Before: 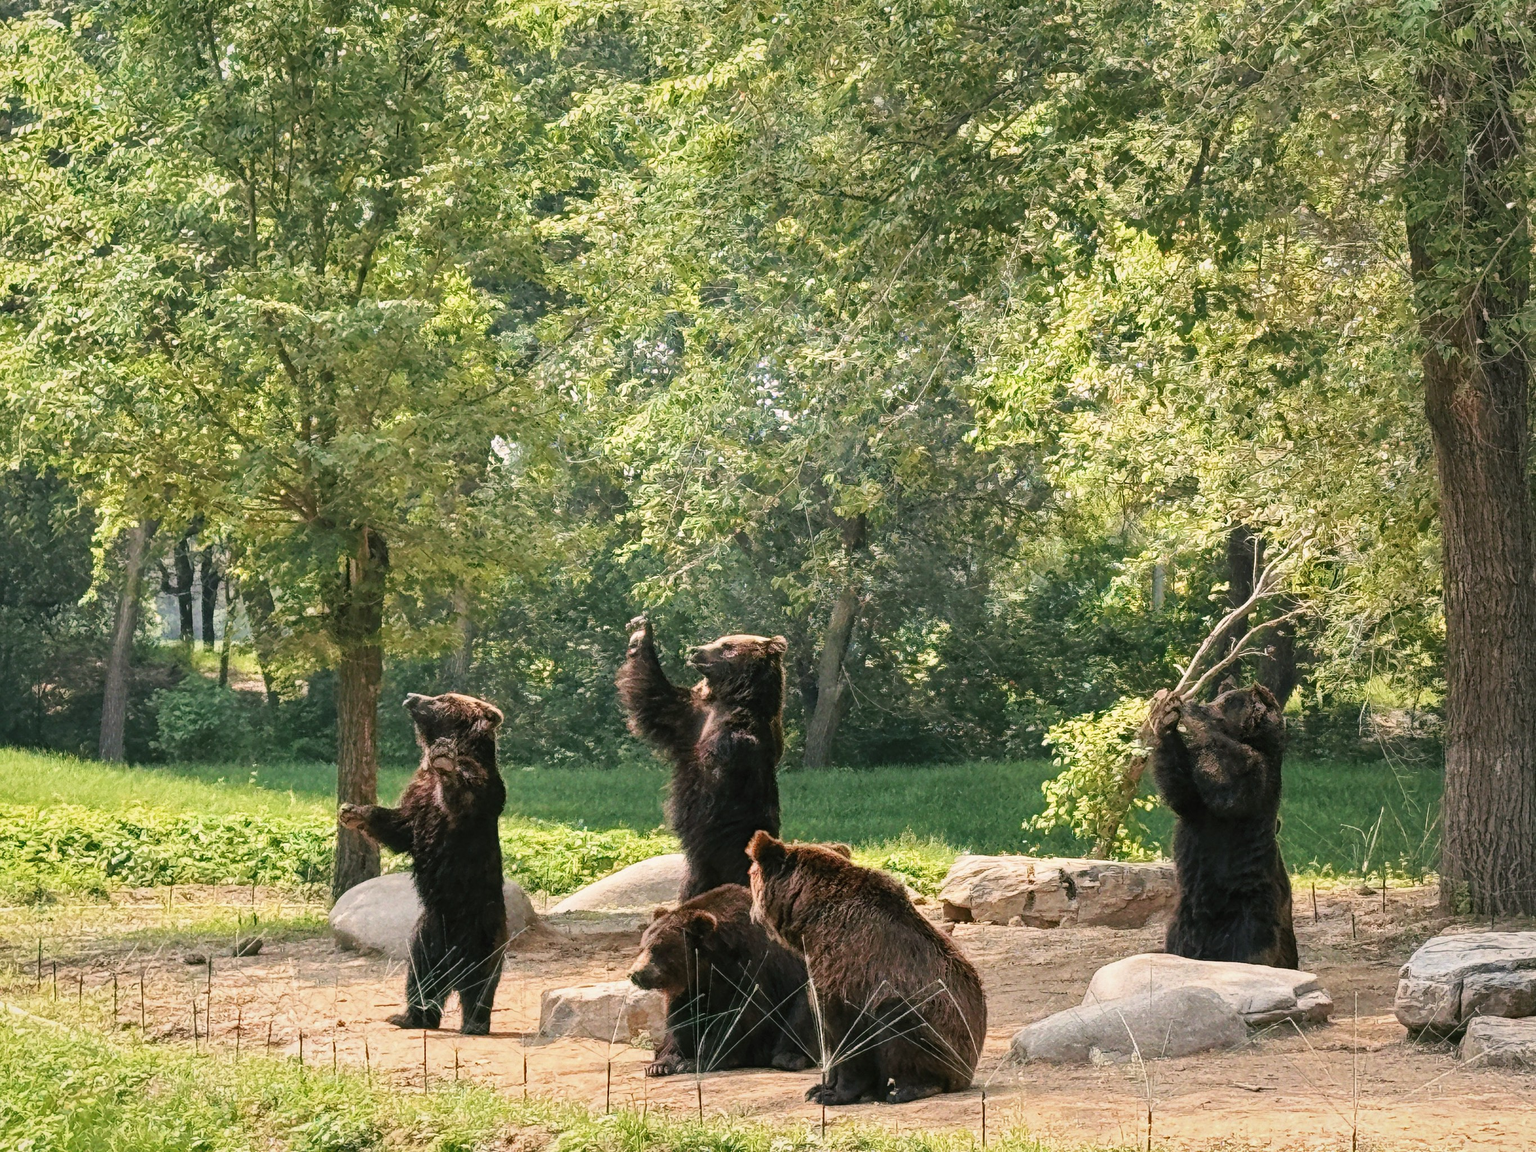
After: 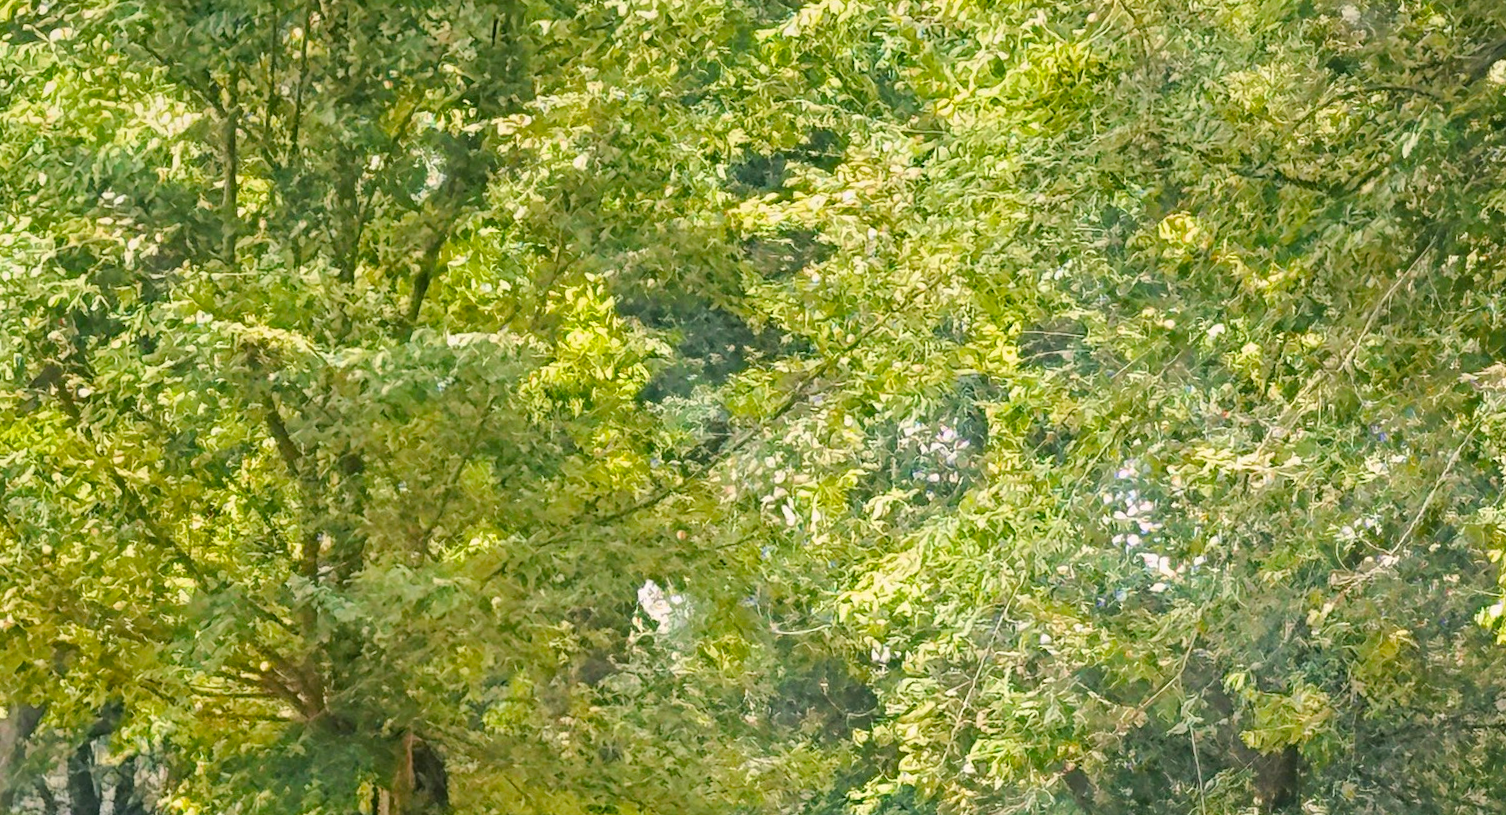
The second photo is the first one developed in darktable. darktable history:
color balance rgb: perceptual saturation grading › global saturation 25%, perceptual brilliance grading › mid-tones 10%, perceptual brilliance grading › shadows 15%, global vibrance 20%
crop: left 10.121%, top 10.631%, right 36.218%, bottom 51.526%
rotate and perspective: rotation 2.27°, automatic cropping off
